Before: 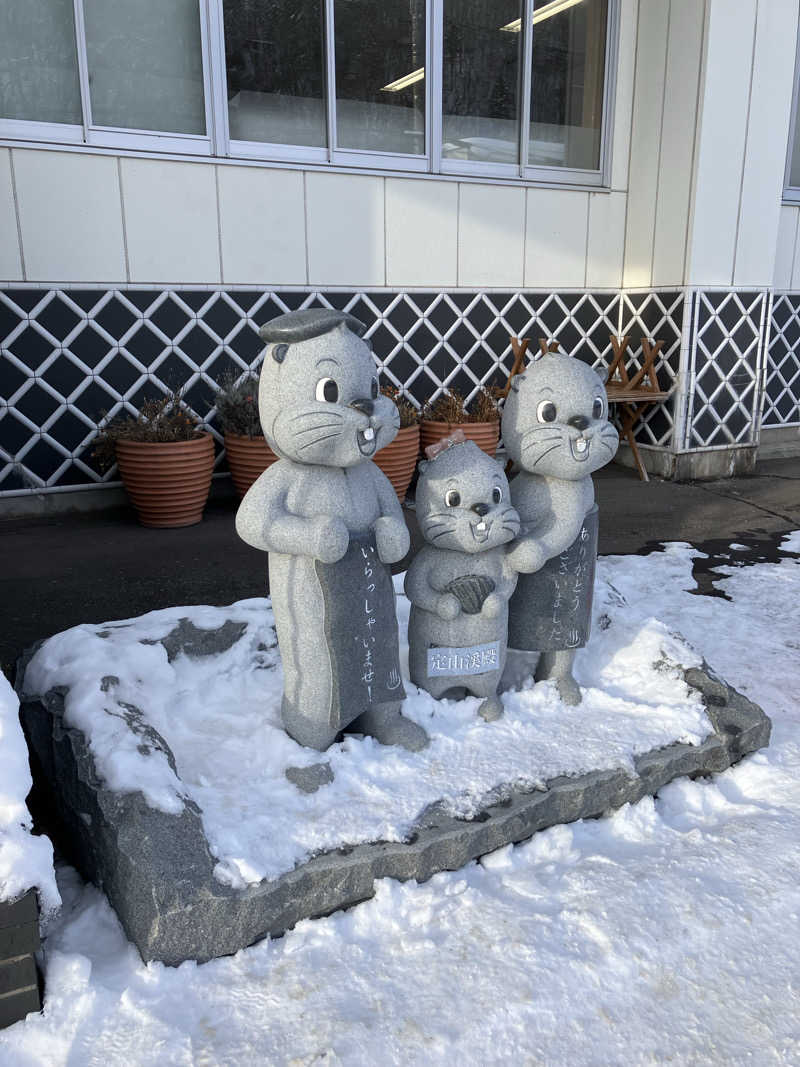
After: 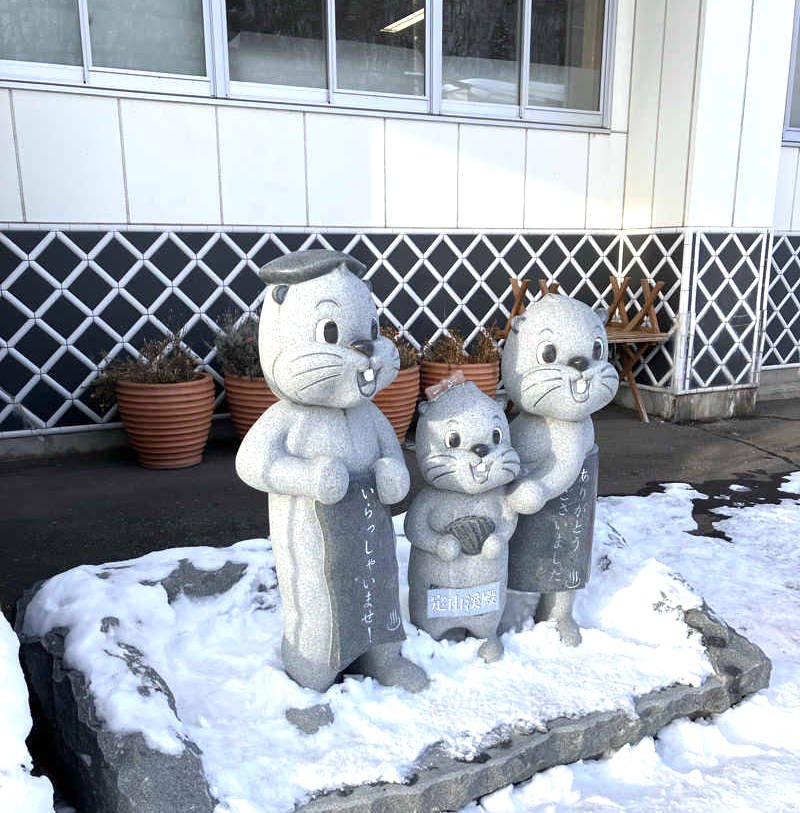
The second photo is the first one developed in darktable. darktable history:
exposure: exposure 0.743 EV, compensate highlight preservation false
crop: top 5.611%, bottom 18.189%
